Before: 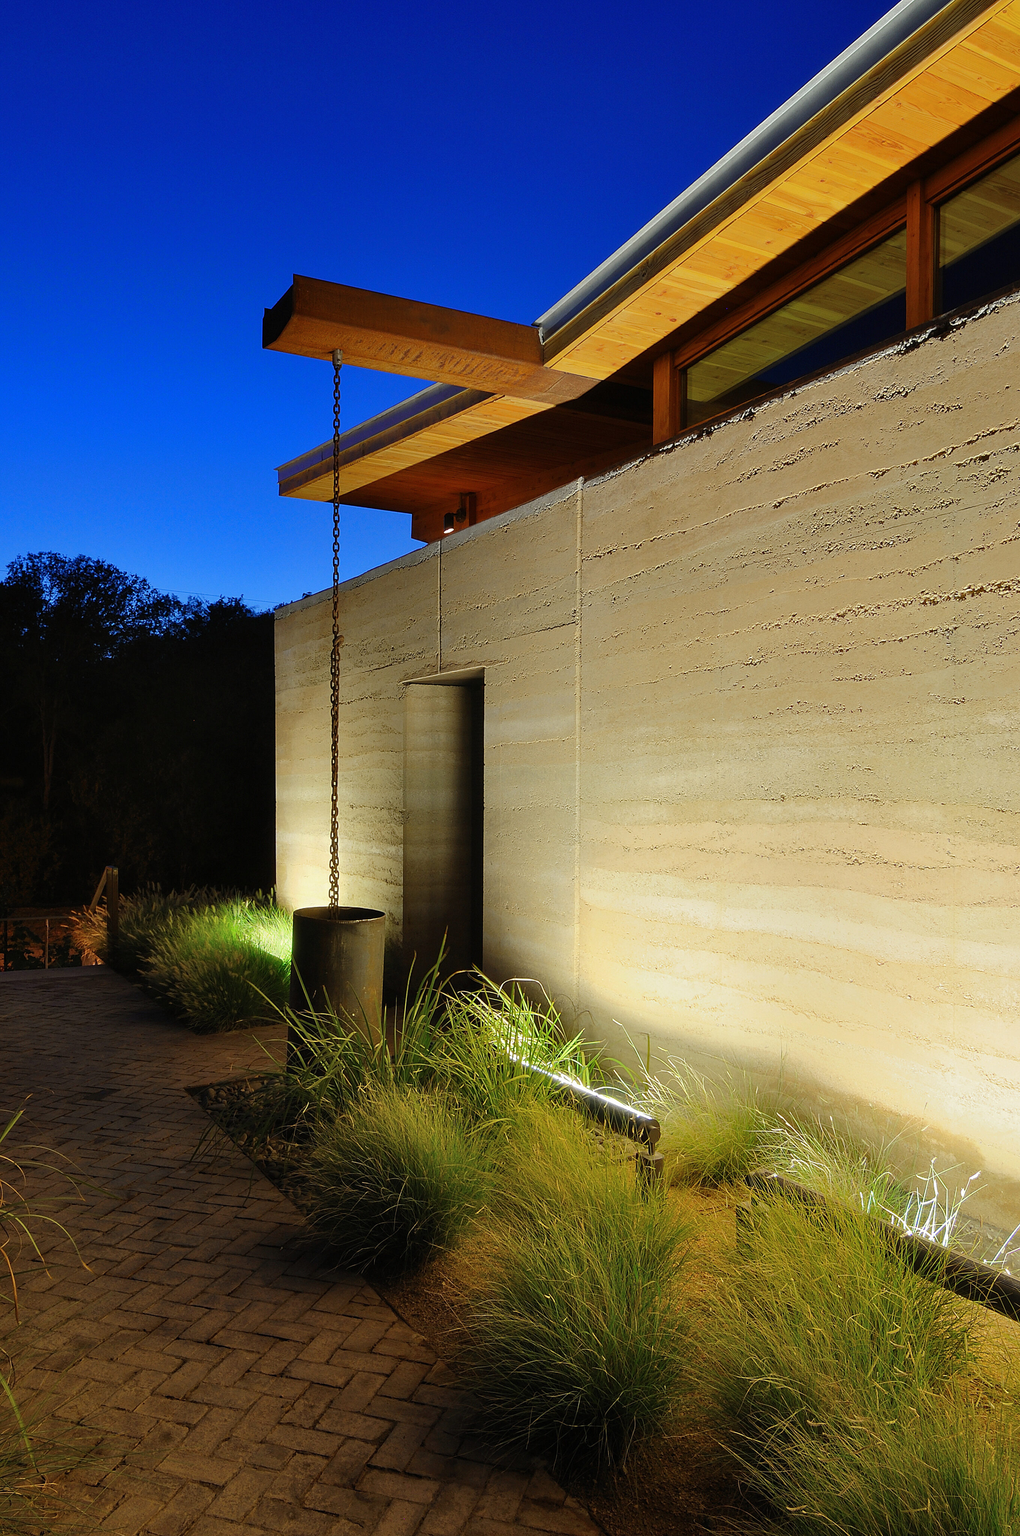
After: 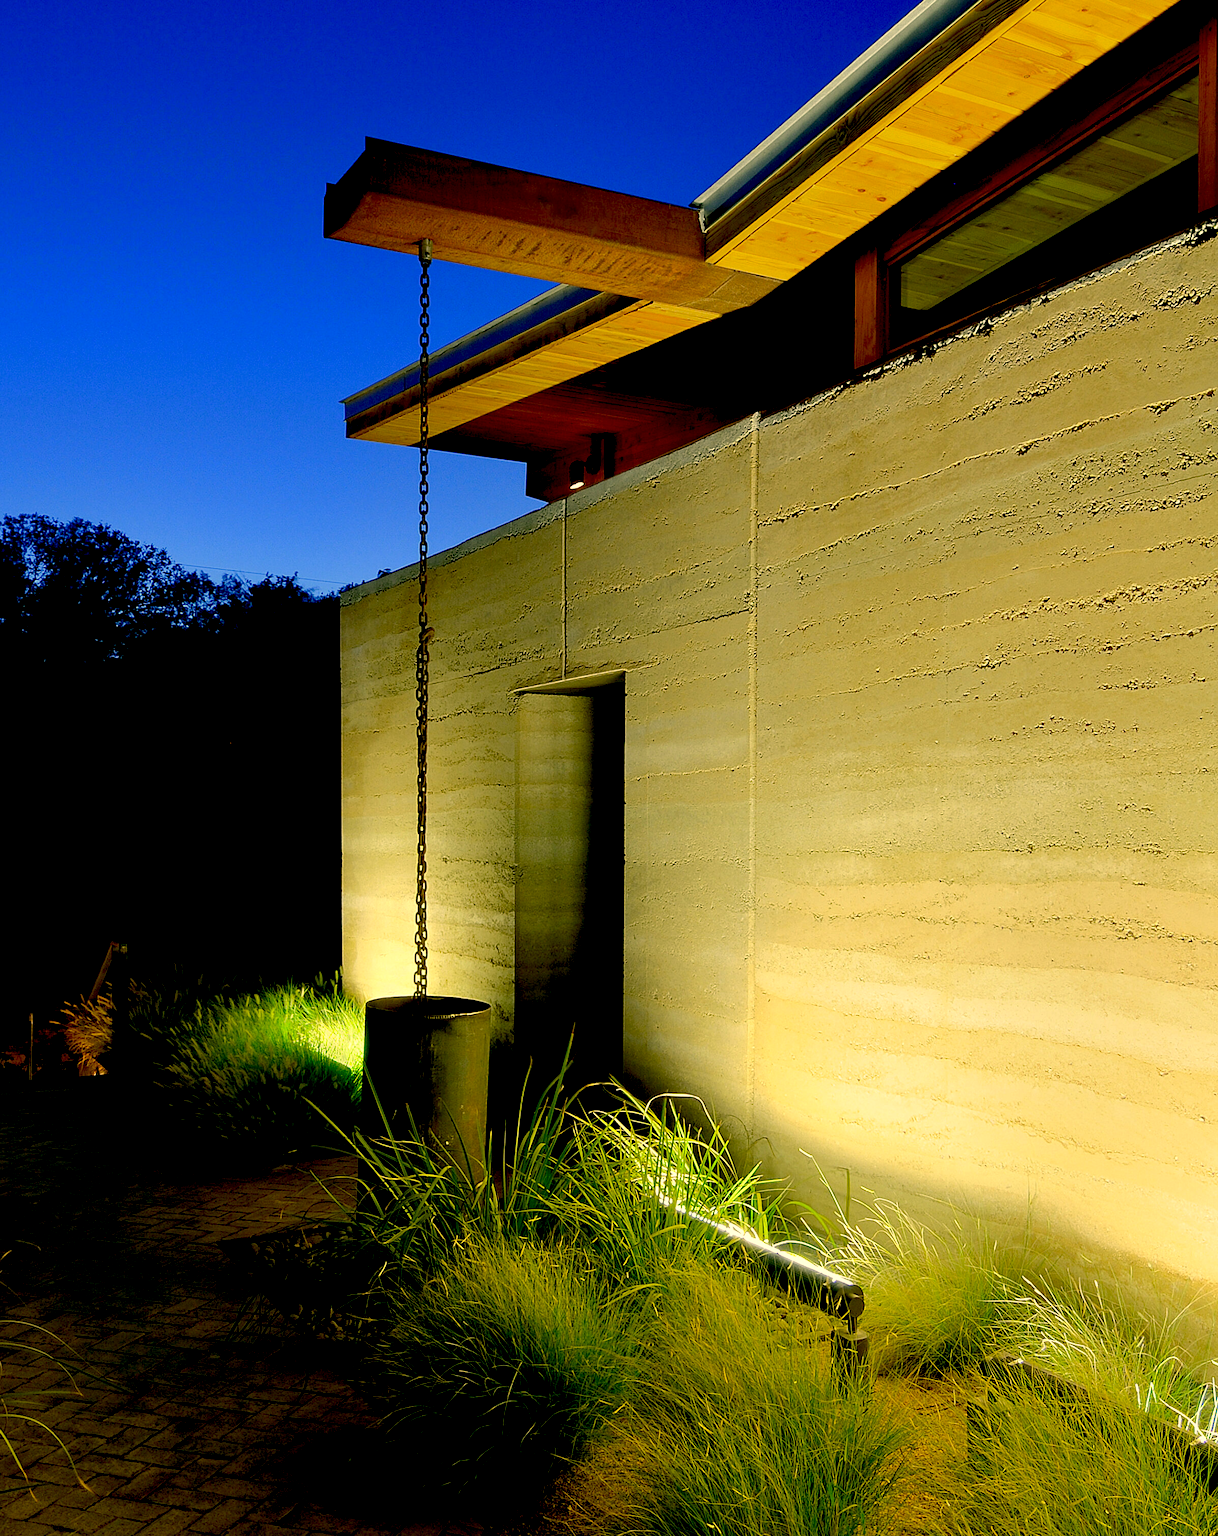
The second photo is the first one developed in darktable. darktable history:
color correction: highlights a* 5.3, highlights b* 24.26, shadows a* -15.58, shadows b* 4.02
exposure: black level correction 0.025, exposure 0.182 EV, compensate highlight preservation false
crop and rotate: left 2.425%, top 11.305%, right 9.6%, bottom 15.08%
